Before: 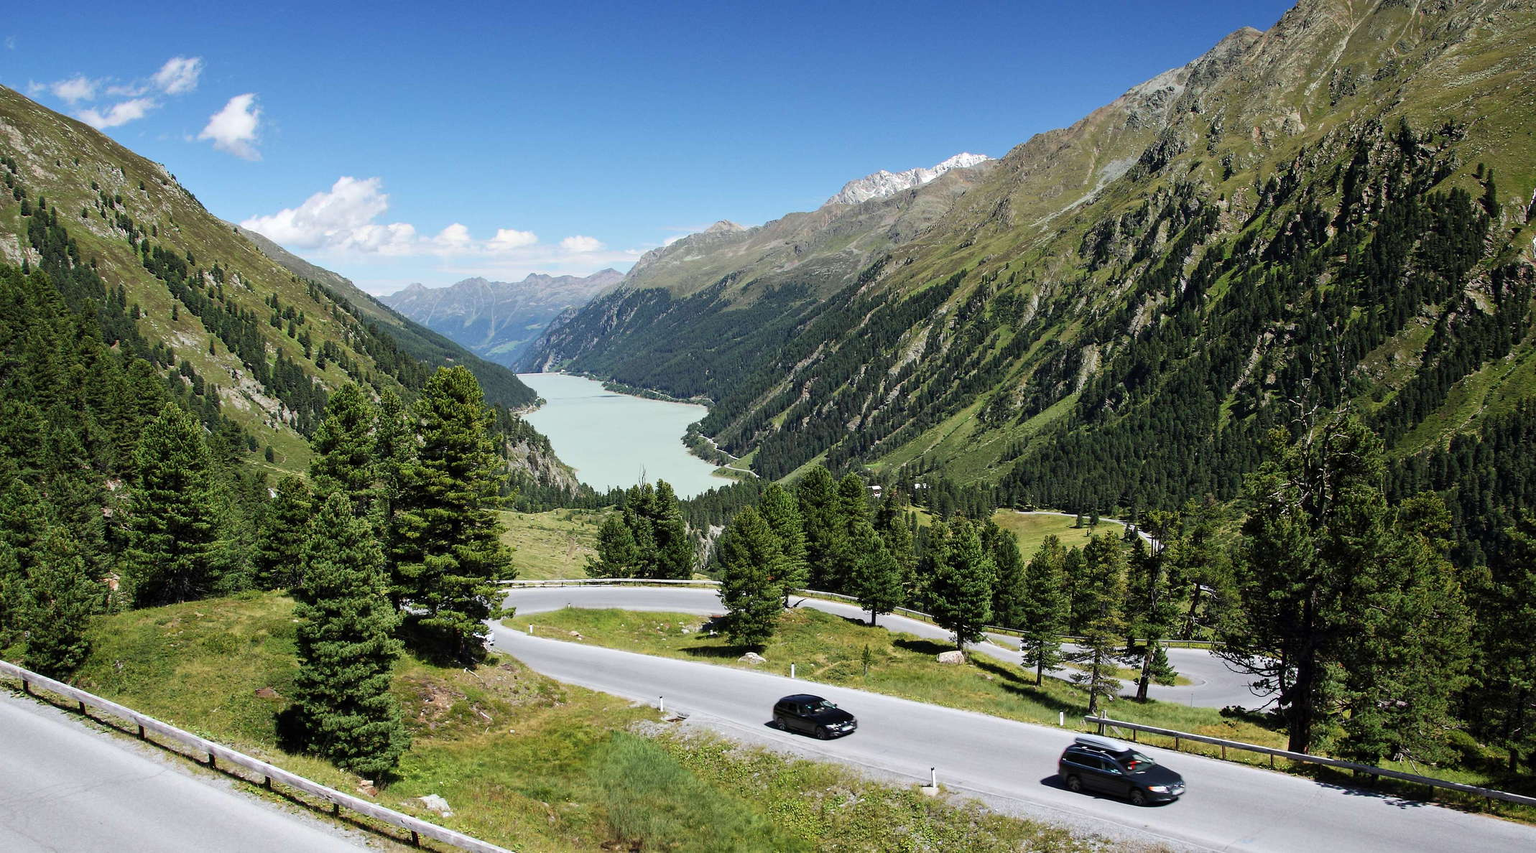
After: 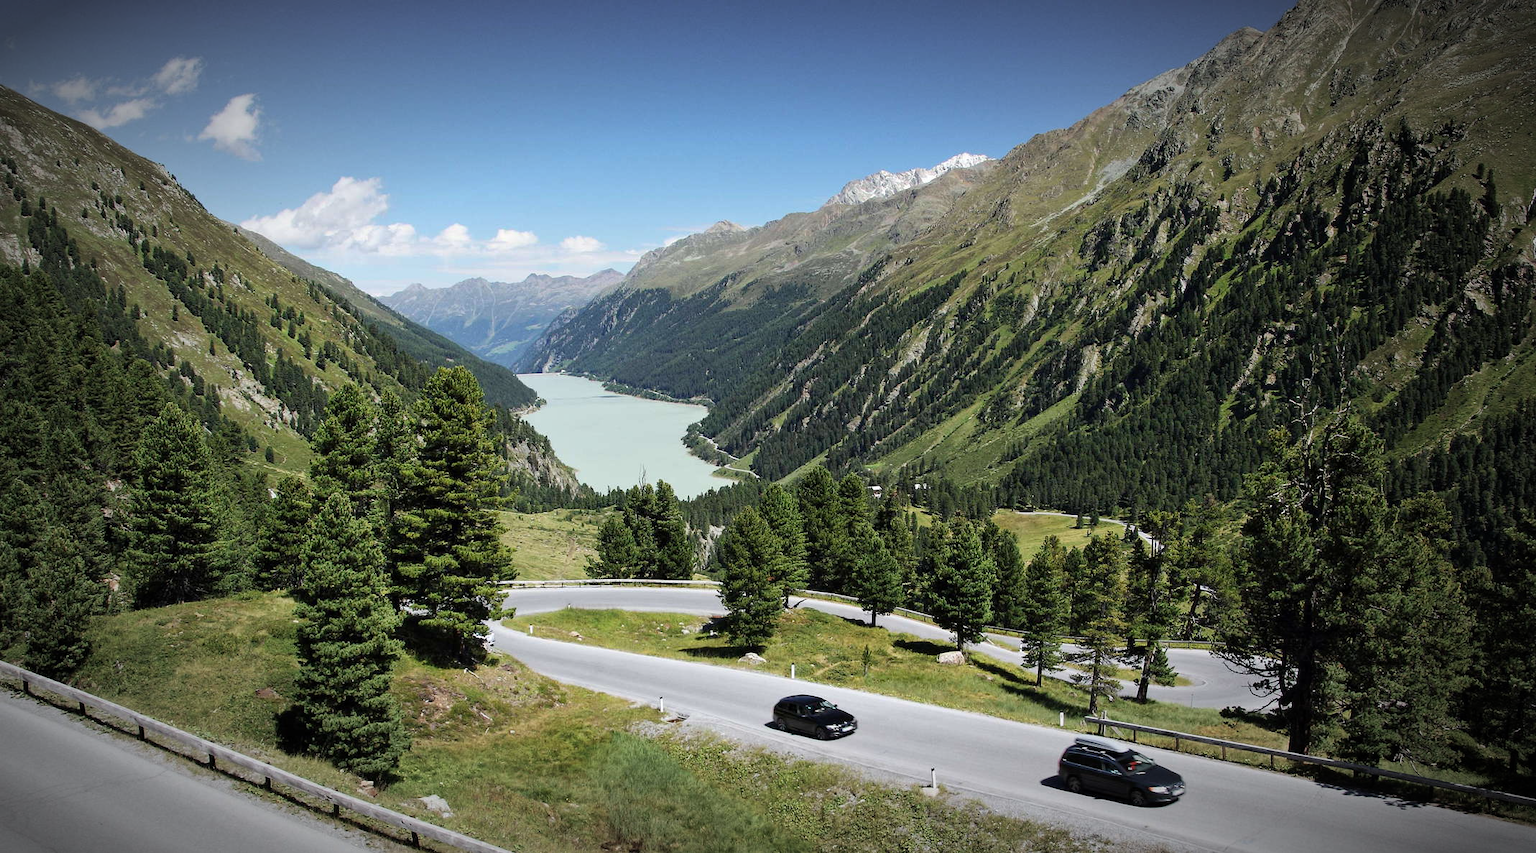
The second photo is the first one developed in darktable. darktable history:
vignetting: fall-off start 67.5%, fall-off radius 67.23%, brightness -0.813, automatic ratio true
contrast brightness saturation: saturation -0.05
